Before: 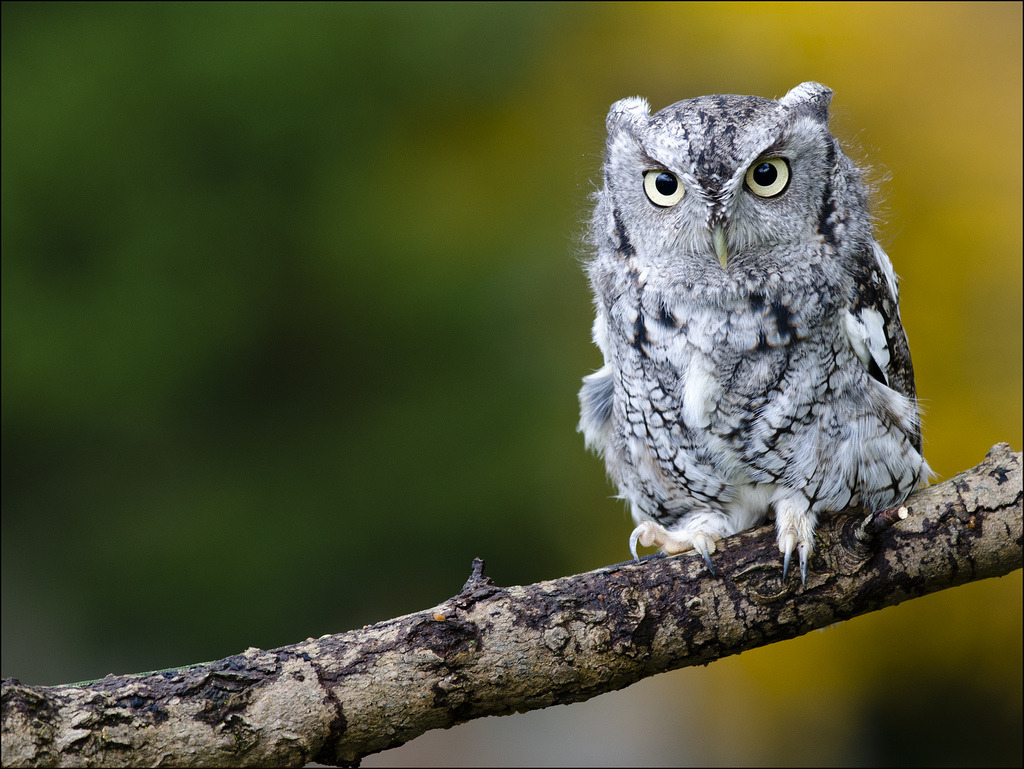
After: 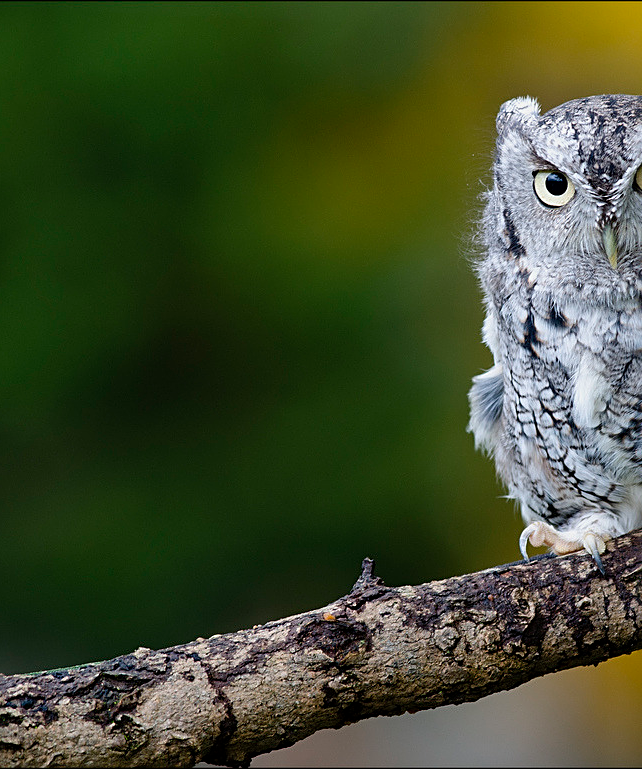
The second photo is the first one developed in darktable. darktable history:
sharpen: on, module defaults
exposure: exposure -0.18 EV, compensate highlight preservation false
crop: left 10.808%, right 26.46%
